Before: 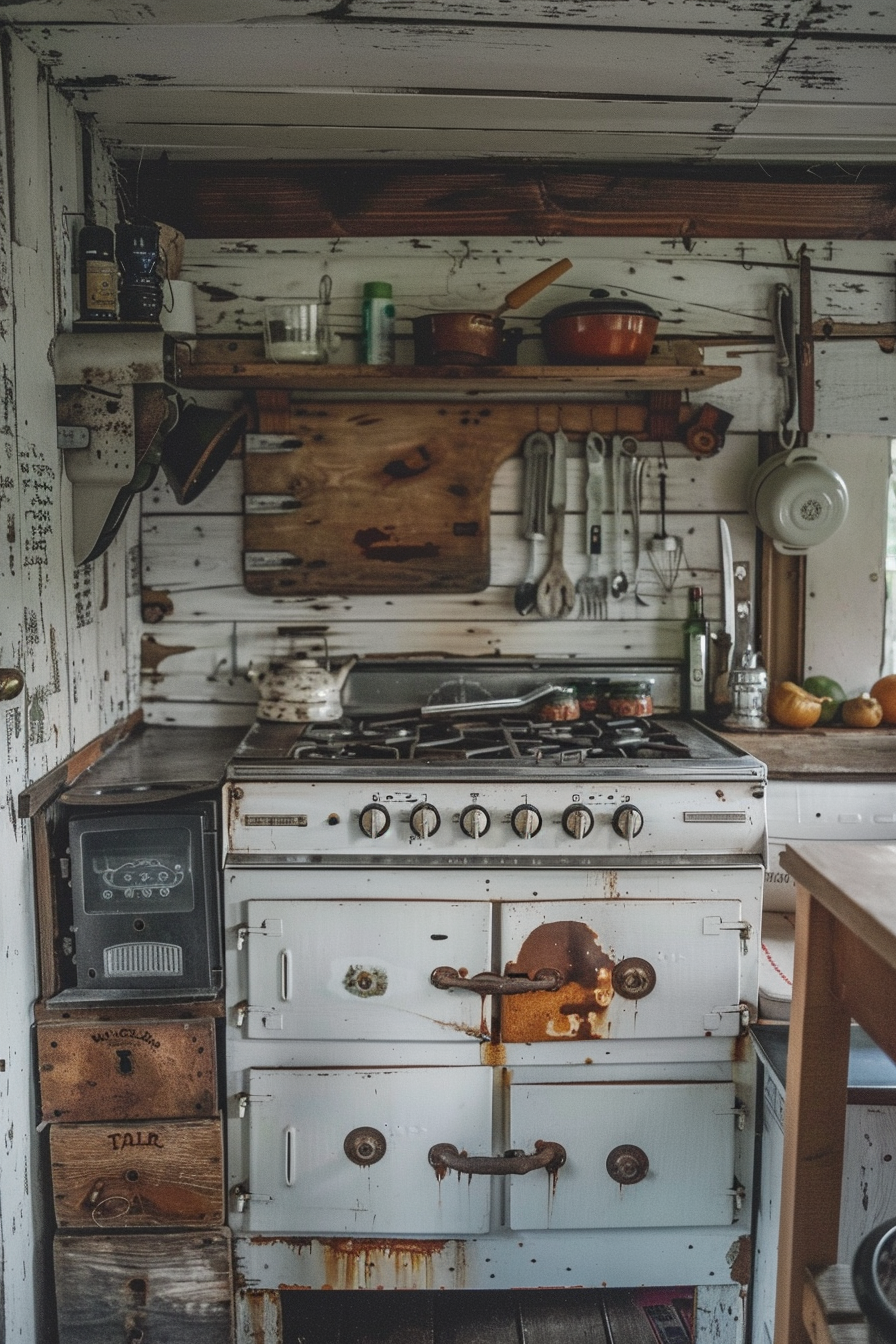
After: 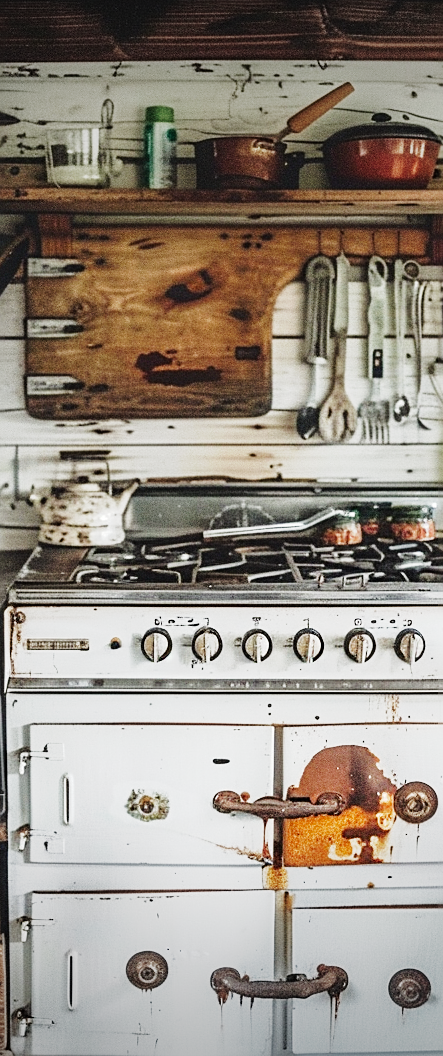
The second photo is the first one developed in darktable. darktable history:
tone equalizer: -8 EV -0.441 EV, -7 EV -0.419 EV, -6 EV -0.327 EV, -5 EV -0.197 EV, -3 EV 0.254 EV, -2 EV 0.324 EV, -1 EV 0.367 EV, +0 EV 0.425 EV
shadows and highlights: shadows -20.35, white point adjustment -1.91, highlights -34.78
base curve: curves: ch0 [(0, 0) (0, 0.001) (0.001, 0.001) (0.004, 0.002) (0.007, 0.004) (0.015, 0.013) (0.033, 0.045) (0.052, 0.096) (0.075, 0.17) (0.099, 0.241) (0.163, 0.42) (0.219, 0.55) (0.259, 0.616) (0.327, 0.722) (0.365, 0.765) (0.522, 0.873) (0.547, 0.881) (0.689, 0.919) (0.826, 0.952) (1, 1)], preserve colors none
crop and rotate: angle 0.011°, left 24.407%, top 13.151%, right 26.069%, bottom 8.244%
sharpen: on, module defaults
vignetting: fall-off start 98.5%, fall-off radius 100.91%, width/height ratio 1.426, unbound false
